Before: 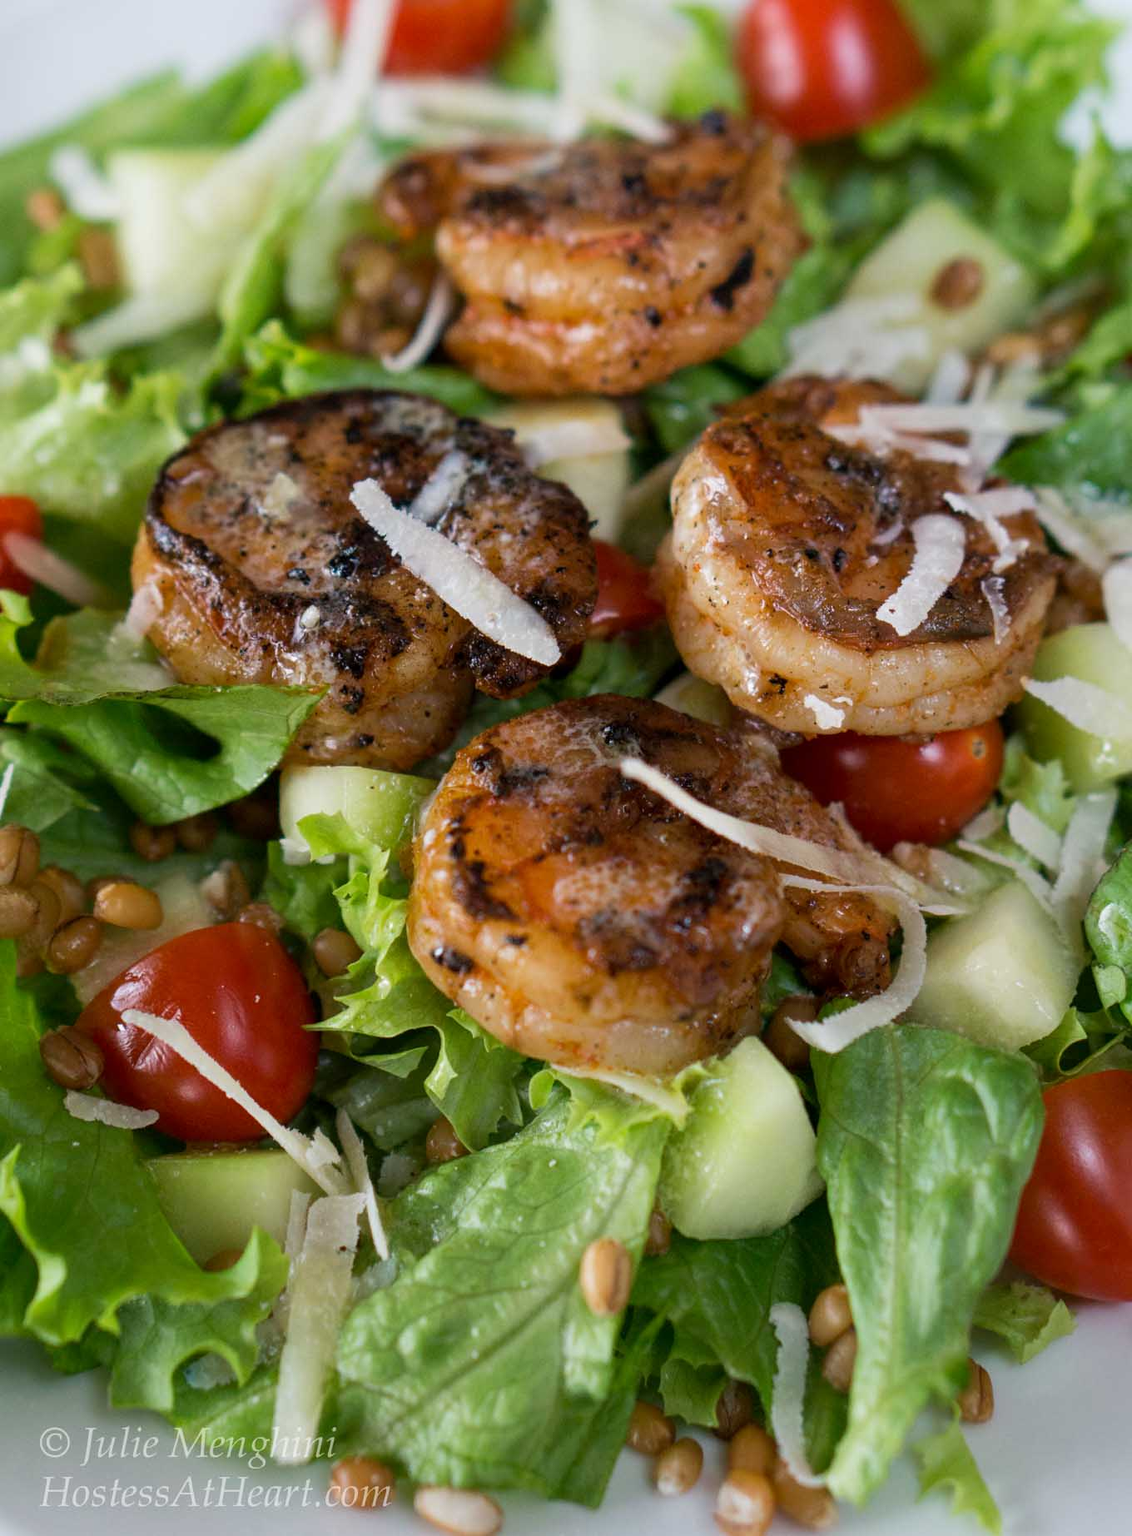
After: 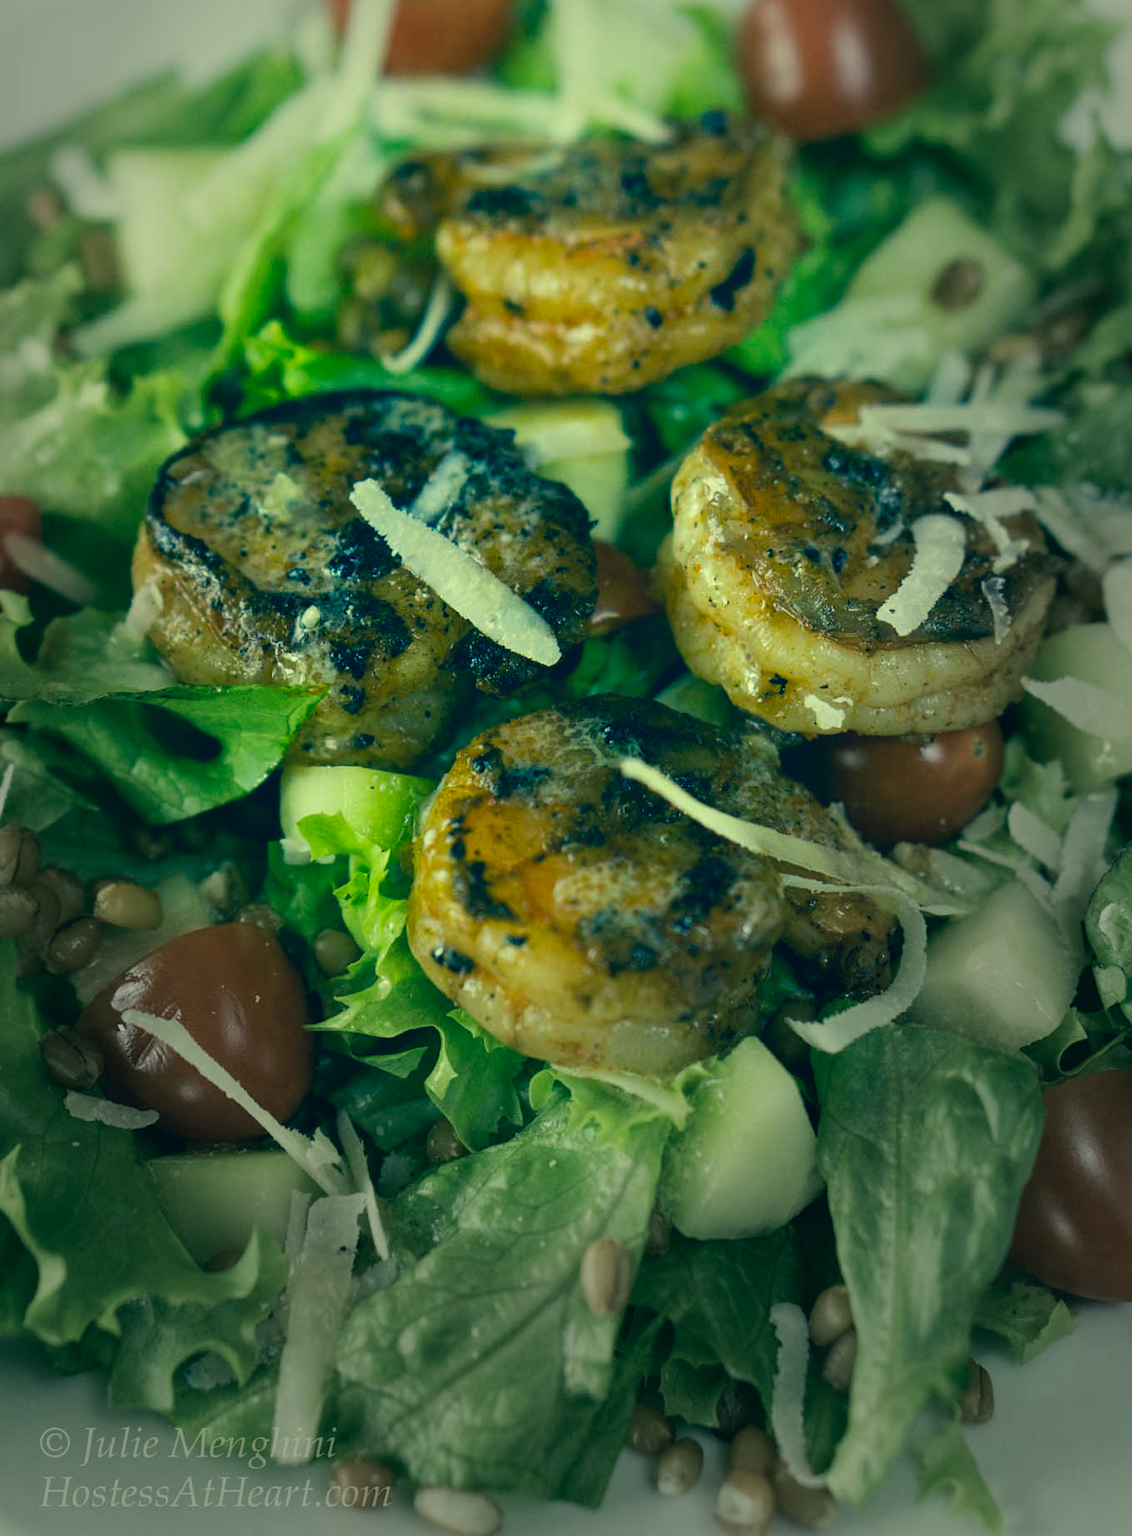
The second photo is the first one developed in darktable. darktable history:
vignetting: fall-off start 47.99%, center (-0.064, -0.303), automatic ratio true, width/height ratio 1.298
color correction: highlights a* -15.64, highlights b* 39.87, shadows a* -39.74, shadows b* -25.87
